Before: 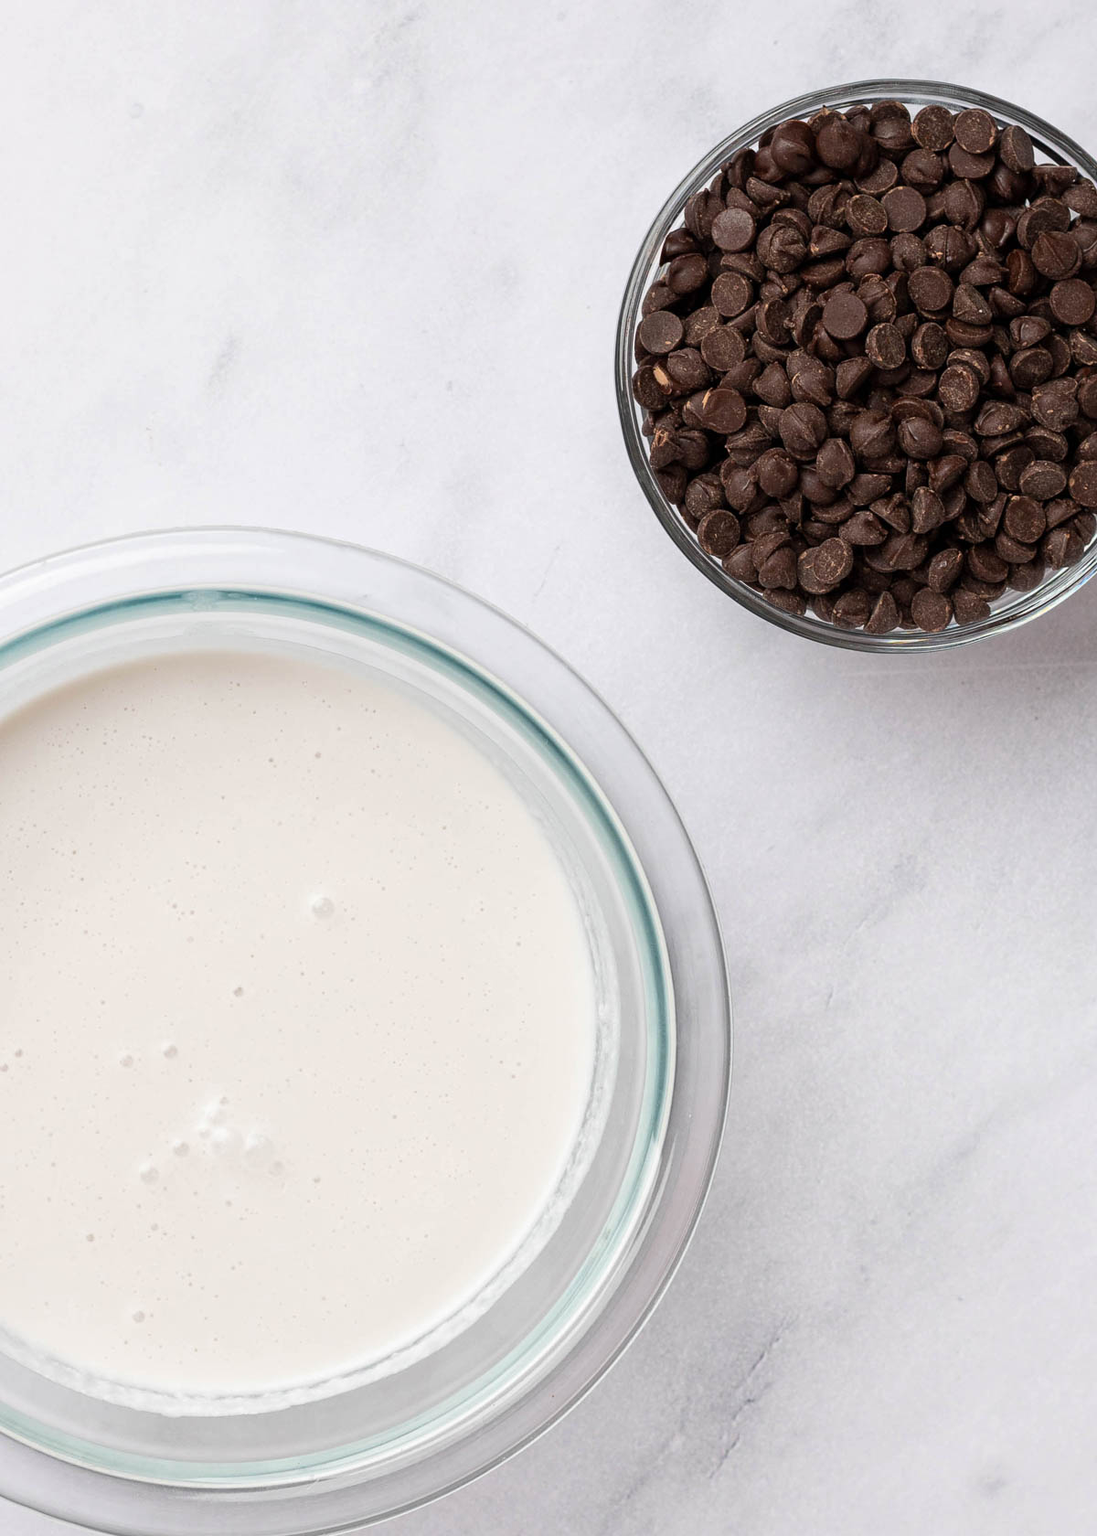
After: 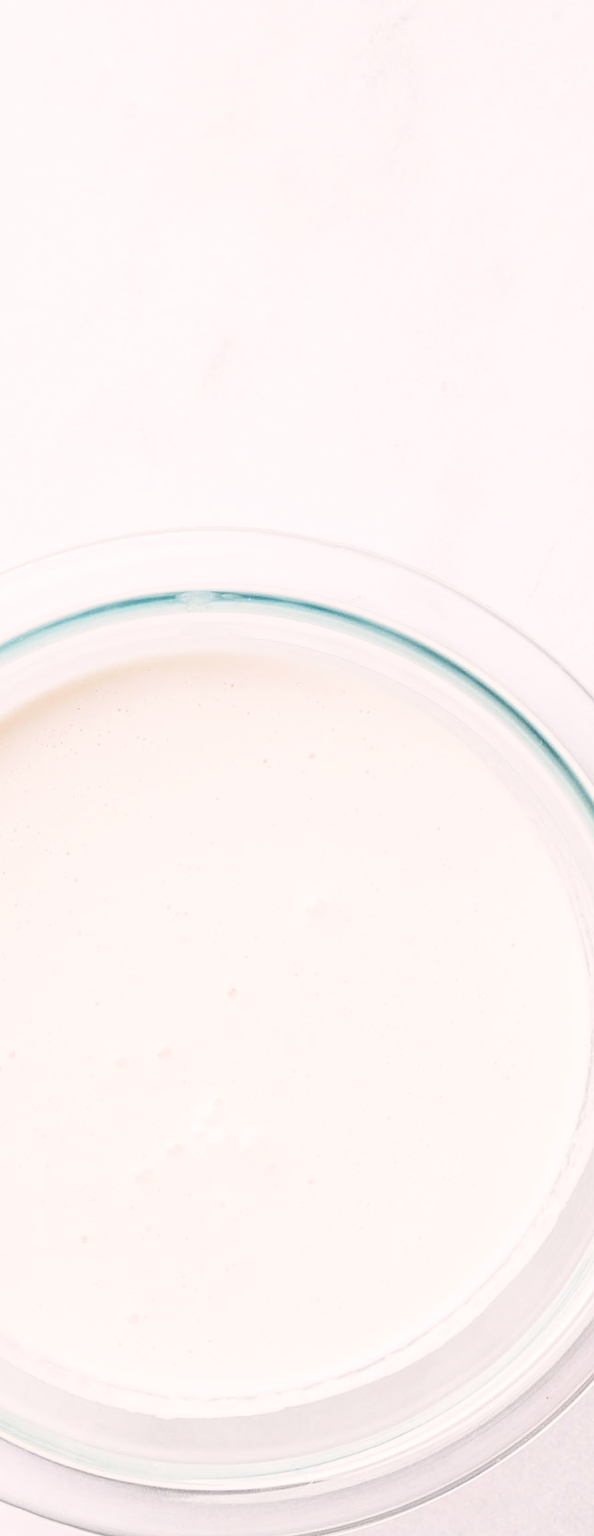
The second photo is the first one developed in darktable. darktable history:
crop: left 0.649%, right 45.174%, bottom 0.08%
base curve: curves: ch0 [(0, 0) (0.028, 0.03) (0.121, 0.232) (0.46, 0.748) (0.859, 0.968) (1, 1)], preserve colors none
color correction: highlights a* 3.23, highlights b* 1.61, saturation 1.18
